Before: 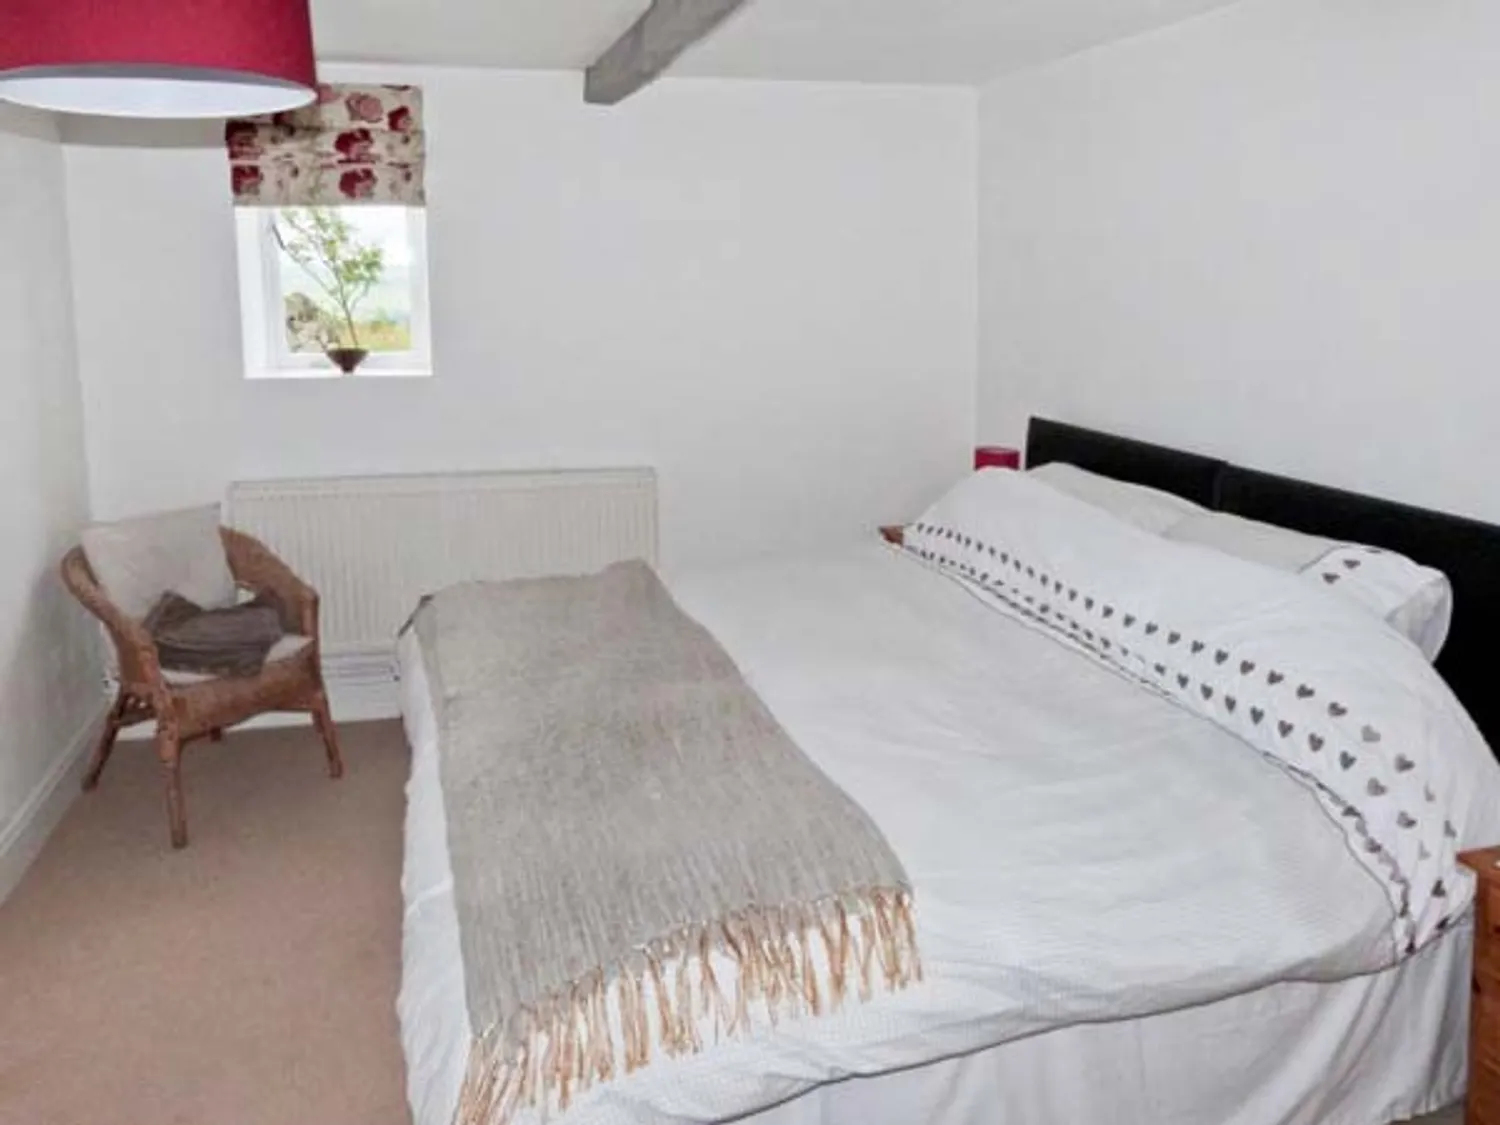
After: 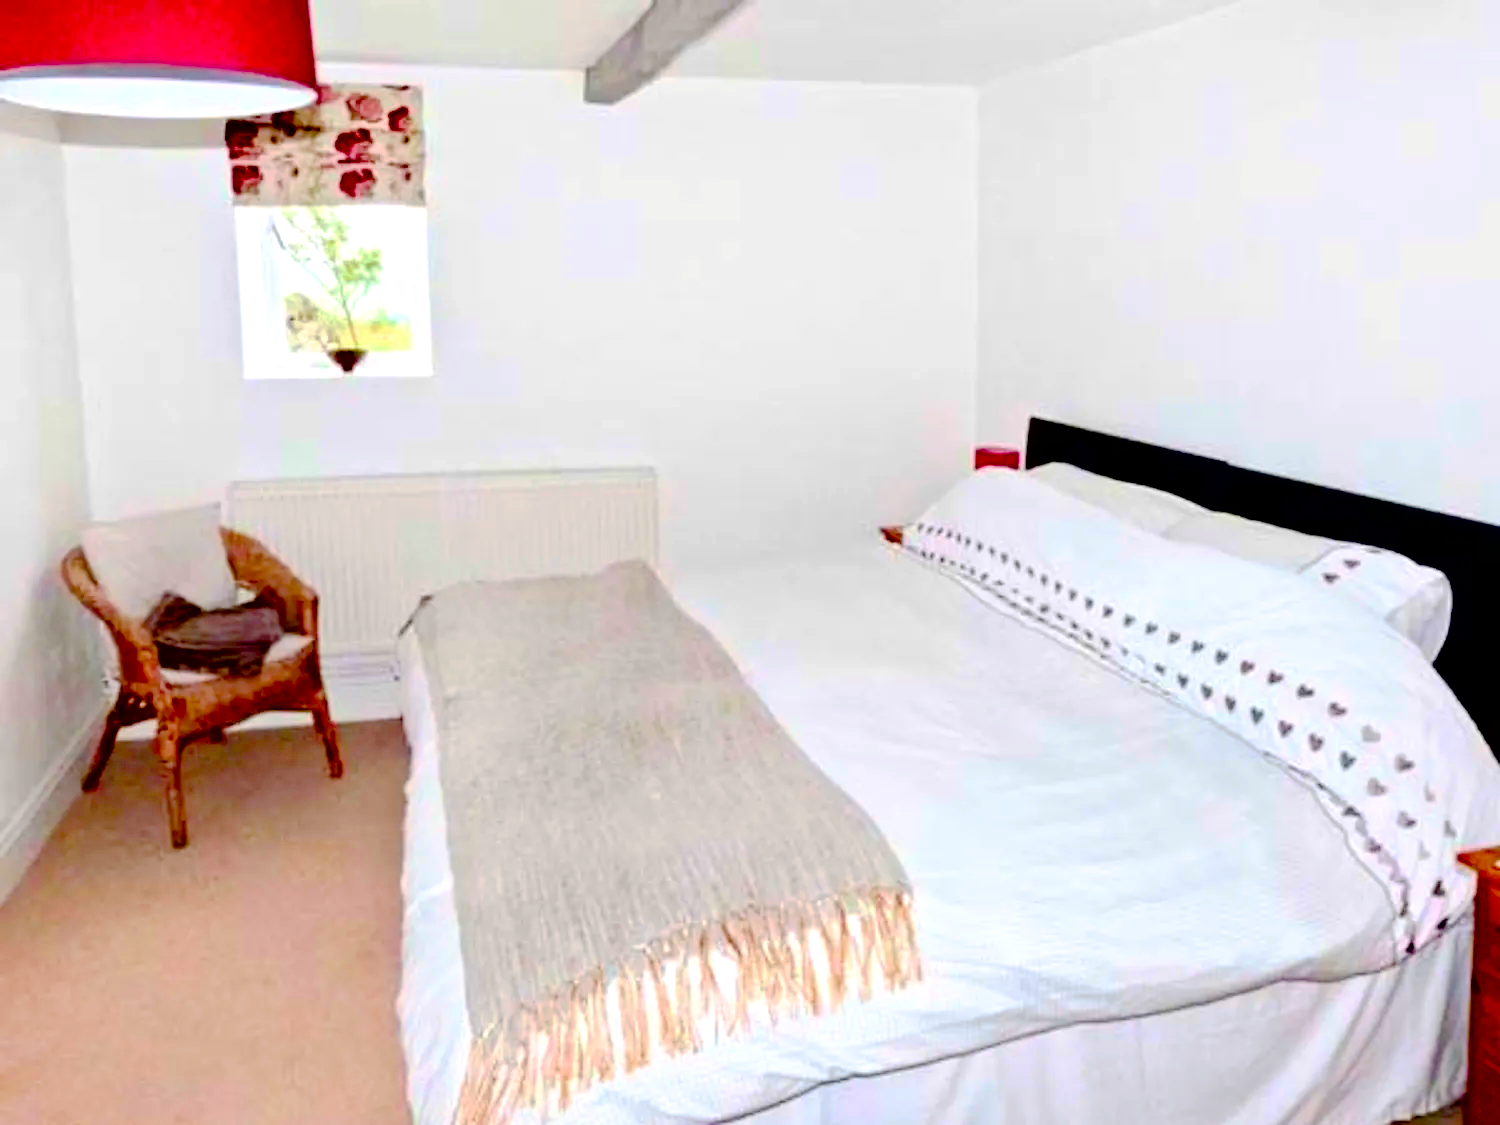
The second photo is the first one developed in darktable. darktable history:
exposure: black level correction 0.041, exposure 0.499 EV, compensate highlight preservation false
contrast brightness saturation: contrast 0.196, brightness 0.158, saturation 0.22
velvia: strength 31.53%, mid-tones bias 0.204
tone curve: curves: ch0 [(0, 0) (0.003, 0.002) (0.011, 0.006) (0.025, 0.013) (0.044, 0.019) (0.069, 0.032) (0.1, 0.056) (0.136, 0.095) (0.177, 0.144) (0.224, 0.193) (0.277, 0.26) (0.335, 0.331) (0.399, 0.405) (0.468, 0.479) (0.543, 0.552) (0.623, 0.624) (0.709, 0.699) (0.801, 0.772) (0.898, 0.856) (1, 1)], preserve colors none
